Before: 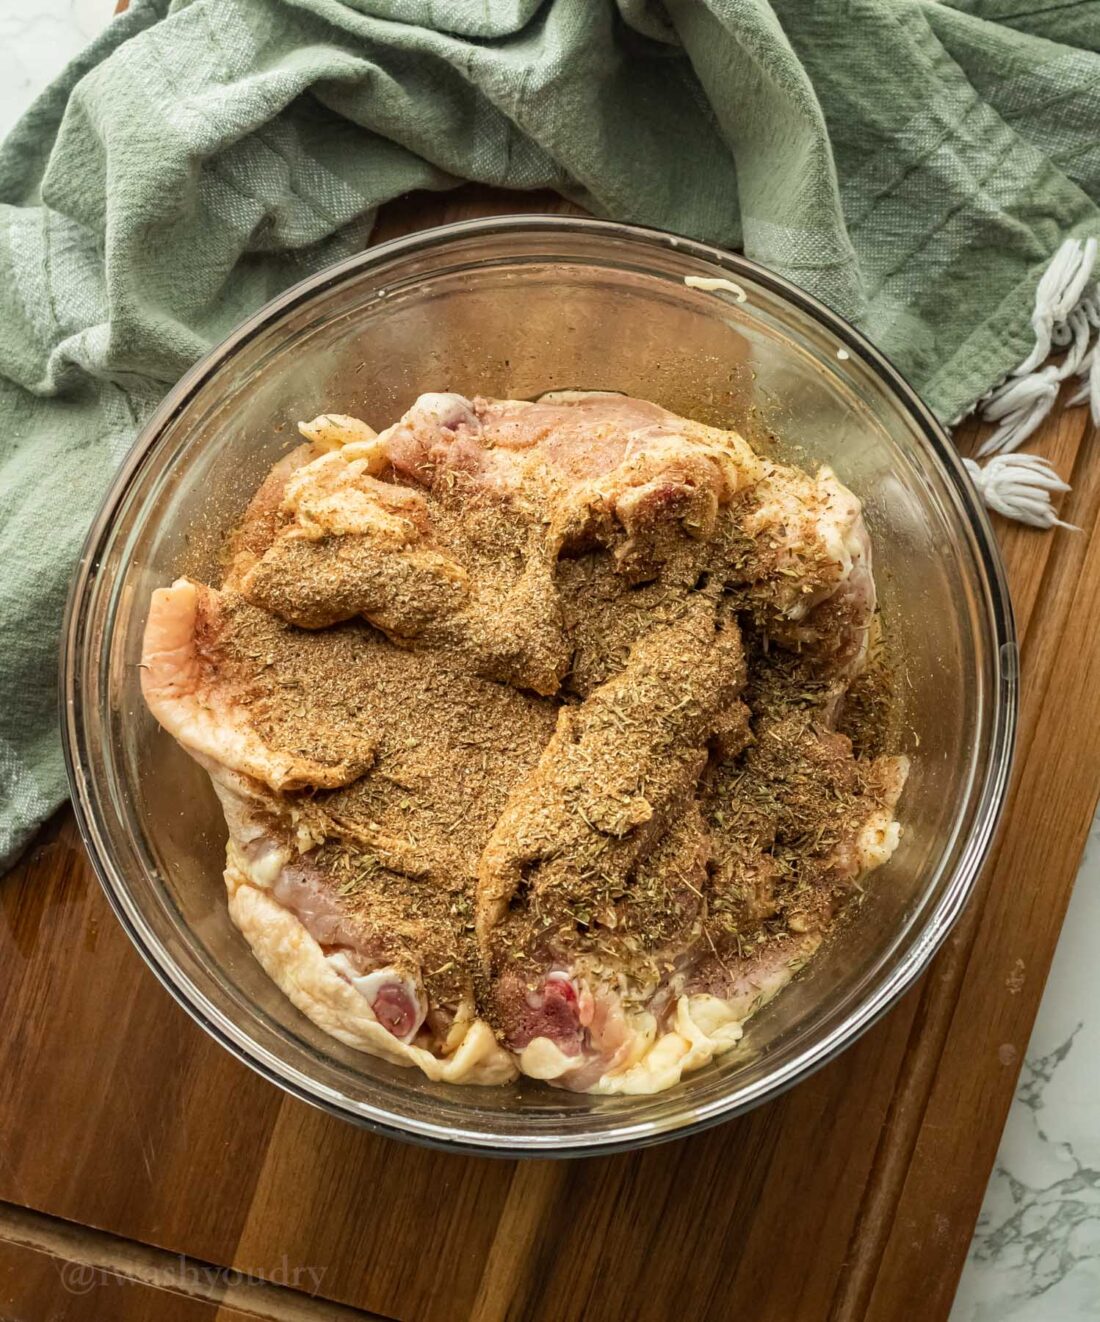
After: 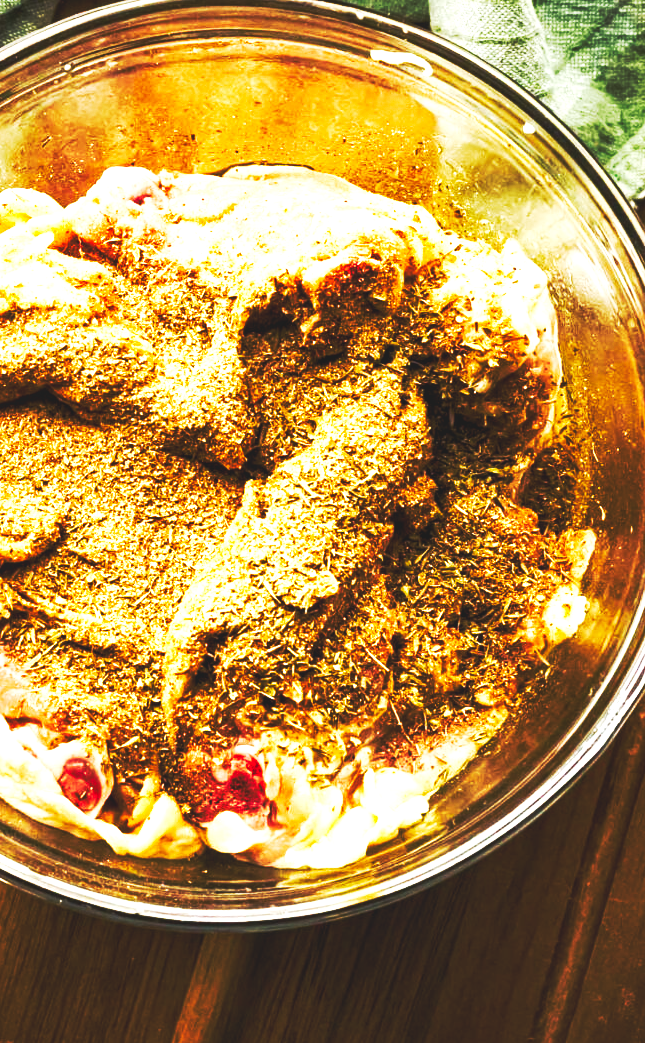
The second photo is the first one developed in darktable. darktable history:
crop and rotate: left 28.588%, top 17.171%, right 12.7%, bottom 3.908%
shadows and highlights: shadows 62.01, white point adjustment 0.418, highlights -34.3, compress 83.97%, highlights color adjustment 72.59%
color balance rgb: global offset › luminance -0.248%, linear chroma grading › global chroma 19.802%, perceptual saturation grading › global saturation 0.829%, perceptual saturation grading › highlights -33.175%, perceptual saturation grading › mid-tones 14.954%, perceptual saturation grading › shadows 47.659%, perceptual brilliance grading › global brilliance 14.18%, perceptual brilliance grading › shadows -34.428%, global vibrance 15.098%
local contrast: highlights 104%, shadows 101%, detail 119%, midtone range 0.2
base curve: curves: ch0 [(0, 0.015) (0.085, 0.116) (0.134, 0.298) (0.19, 0.545) (0.296, 0.764) (0.599, 0.982) (1, 1)], preserve colors none
